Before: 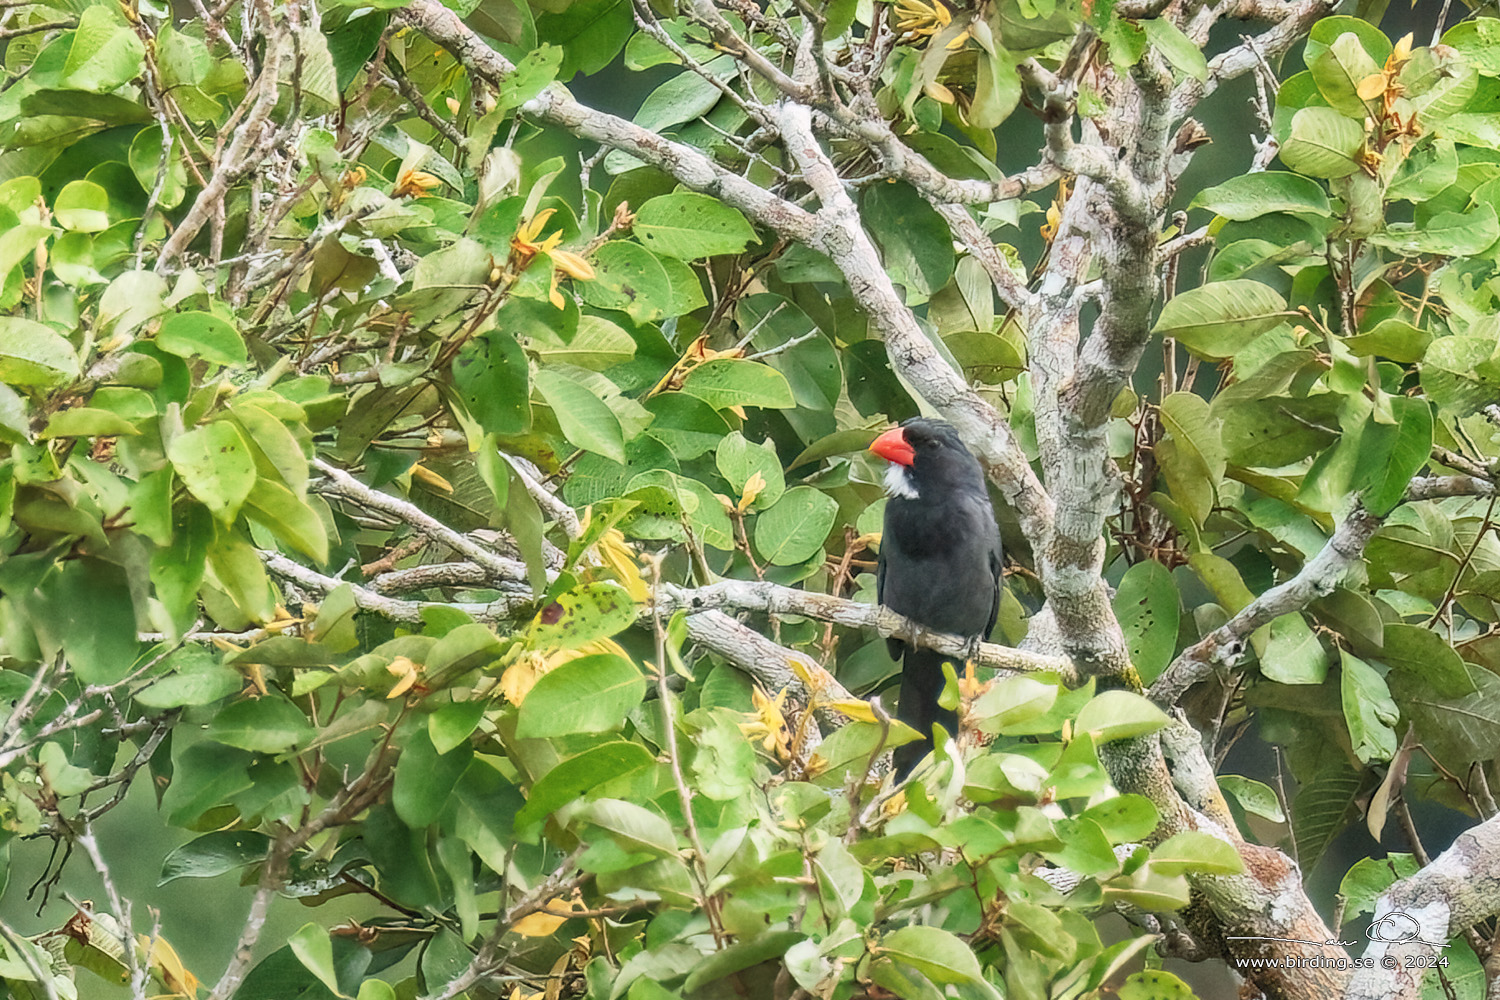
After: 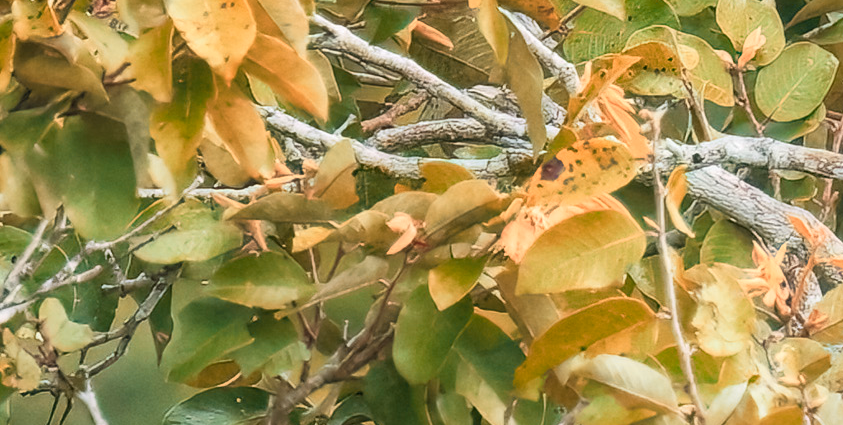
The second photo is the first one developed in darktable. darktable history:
color zones: curves: ch2 [(0, 0.5) (0.084, 0.497) (0.323, 0.335) (0.4, 0.497) (1, 0.5)]
crop: top 44.489%, right 43.744%, bottom 12.961%
